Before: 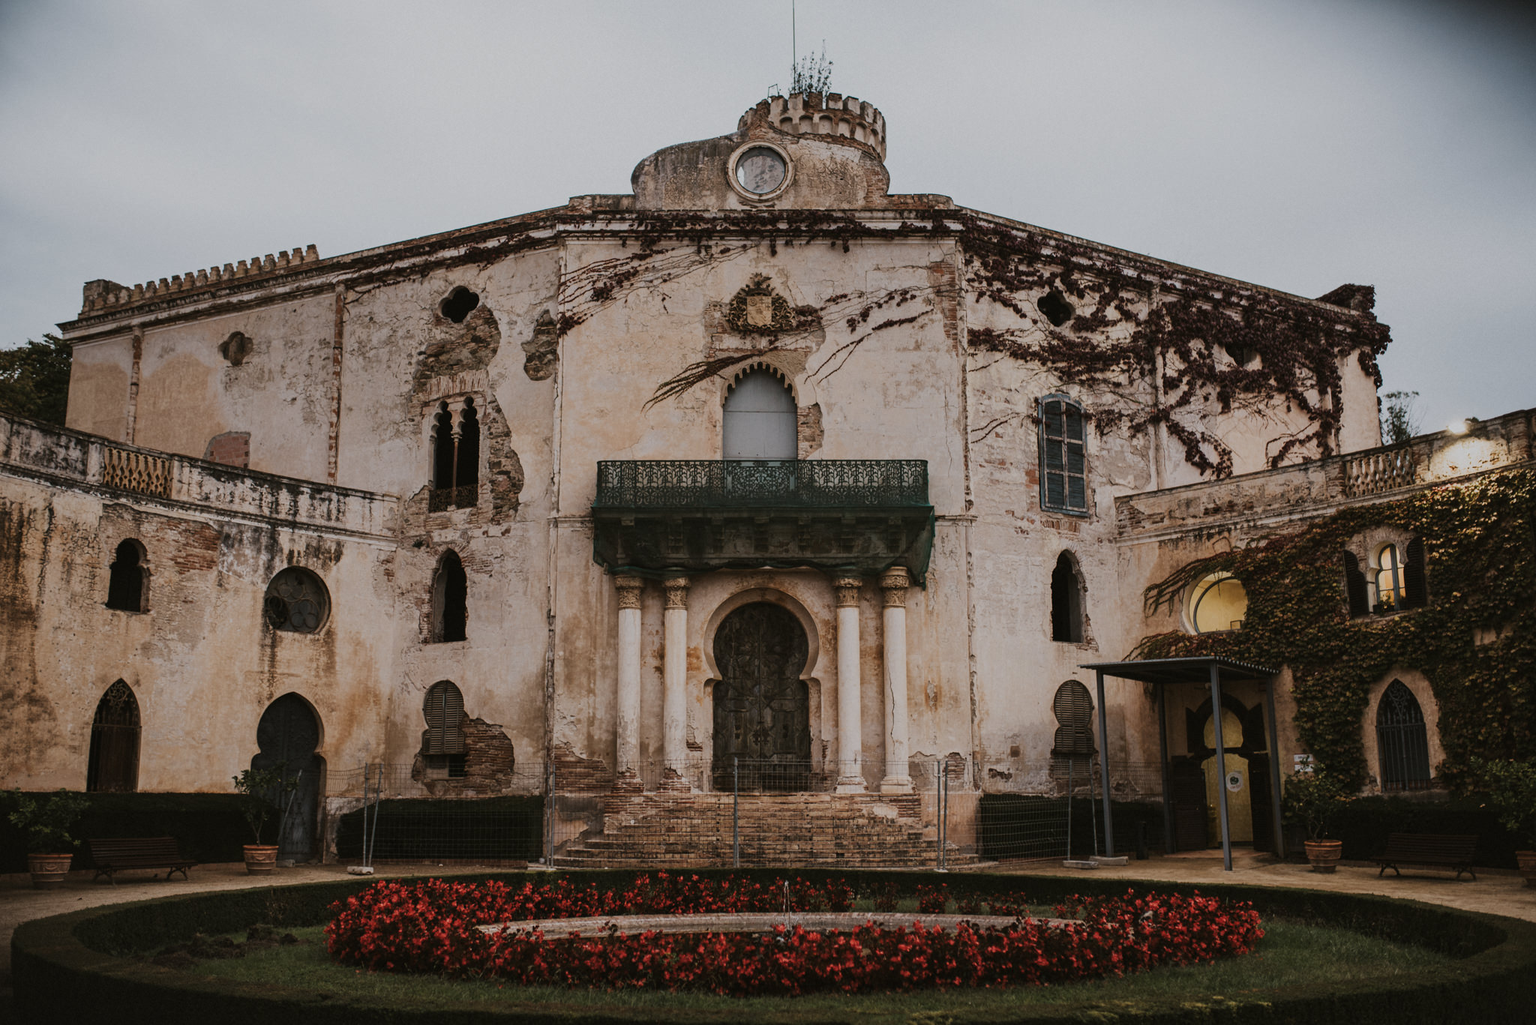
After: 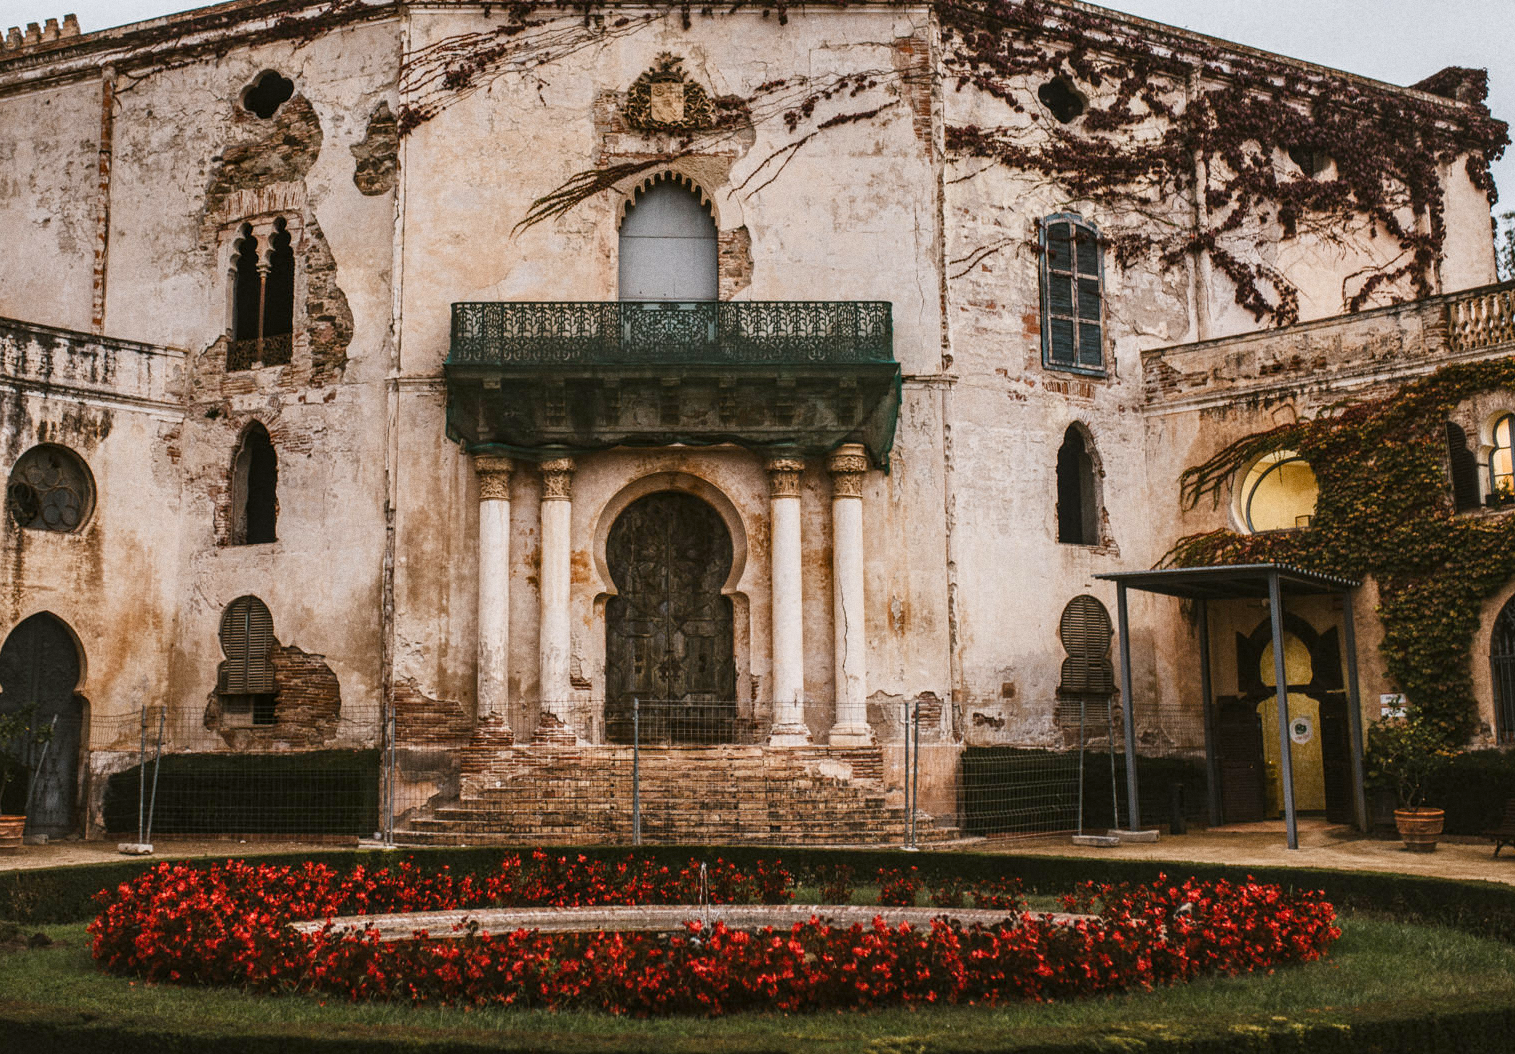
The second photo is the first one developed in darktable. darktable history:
crop: left 16.871%, top 22.857%, right 9.116%
color balance rgb: perceptual saturation grading › global saturation 20%, perceptual saturation grading › highlights -25%, perceptual saturation grading › shadows 25%
grain: coarseness 0.09 ISO
local contrast: on, module defaults
exposure: black level correction 0, exposure 0.7 EV, compensate highlight preservation false
